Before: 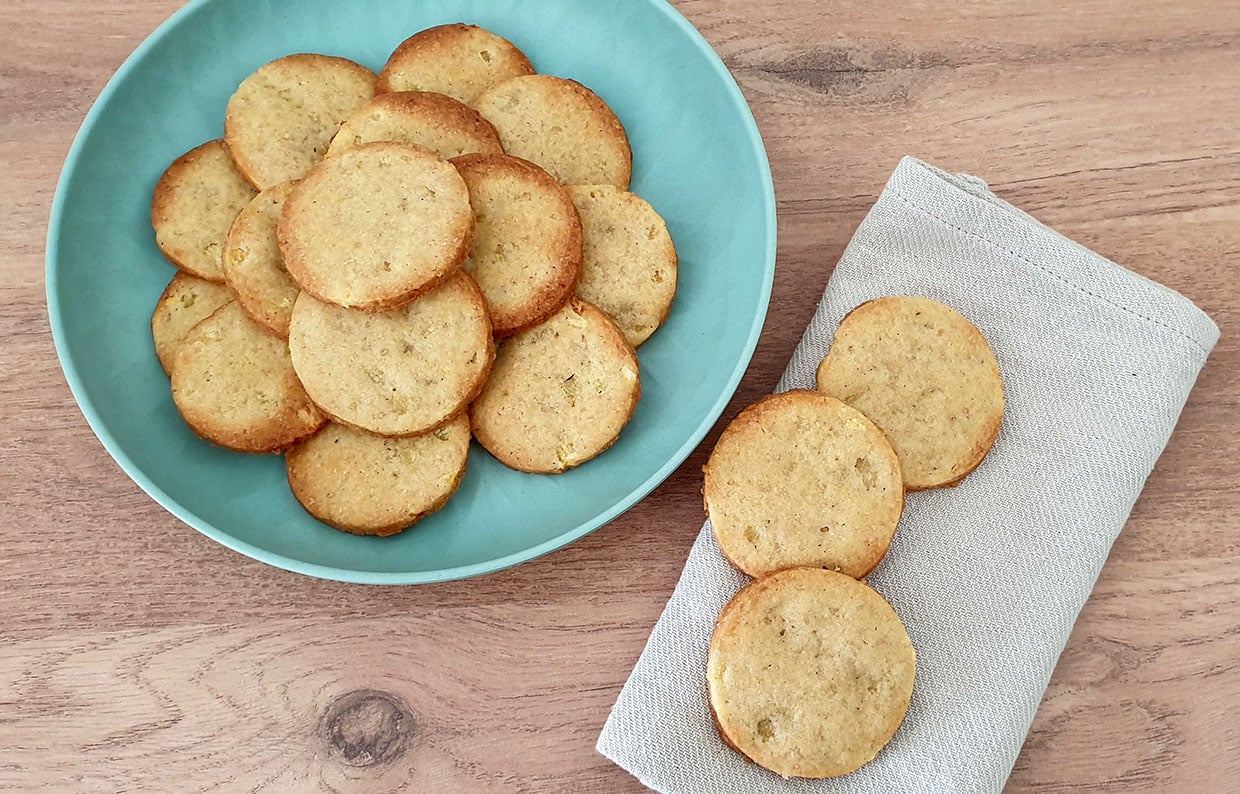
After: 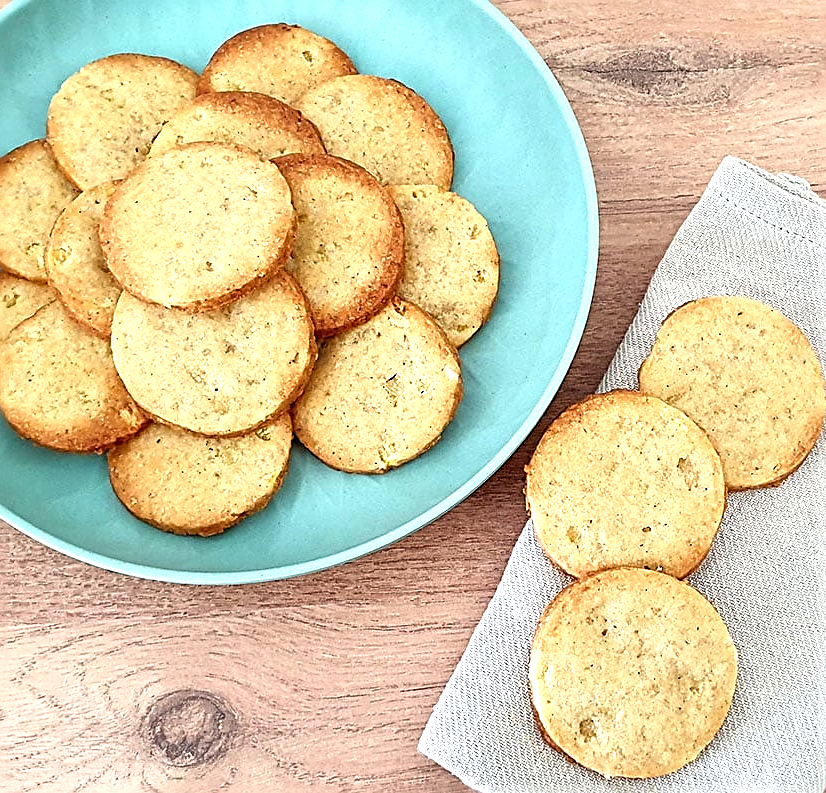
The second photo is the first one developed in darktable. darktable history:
exposure: black level correction 0, exposure 0.703 EV, compensate highlight preservation false
sharpen: radius 2.828, amount 0.728
color balance rgb: perceptual saturation grading › global saturation 0.878%, global vibrance 9.321%
crop and rotate: left 14.405%, right 18.939%
